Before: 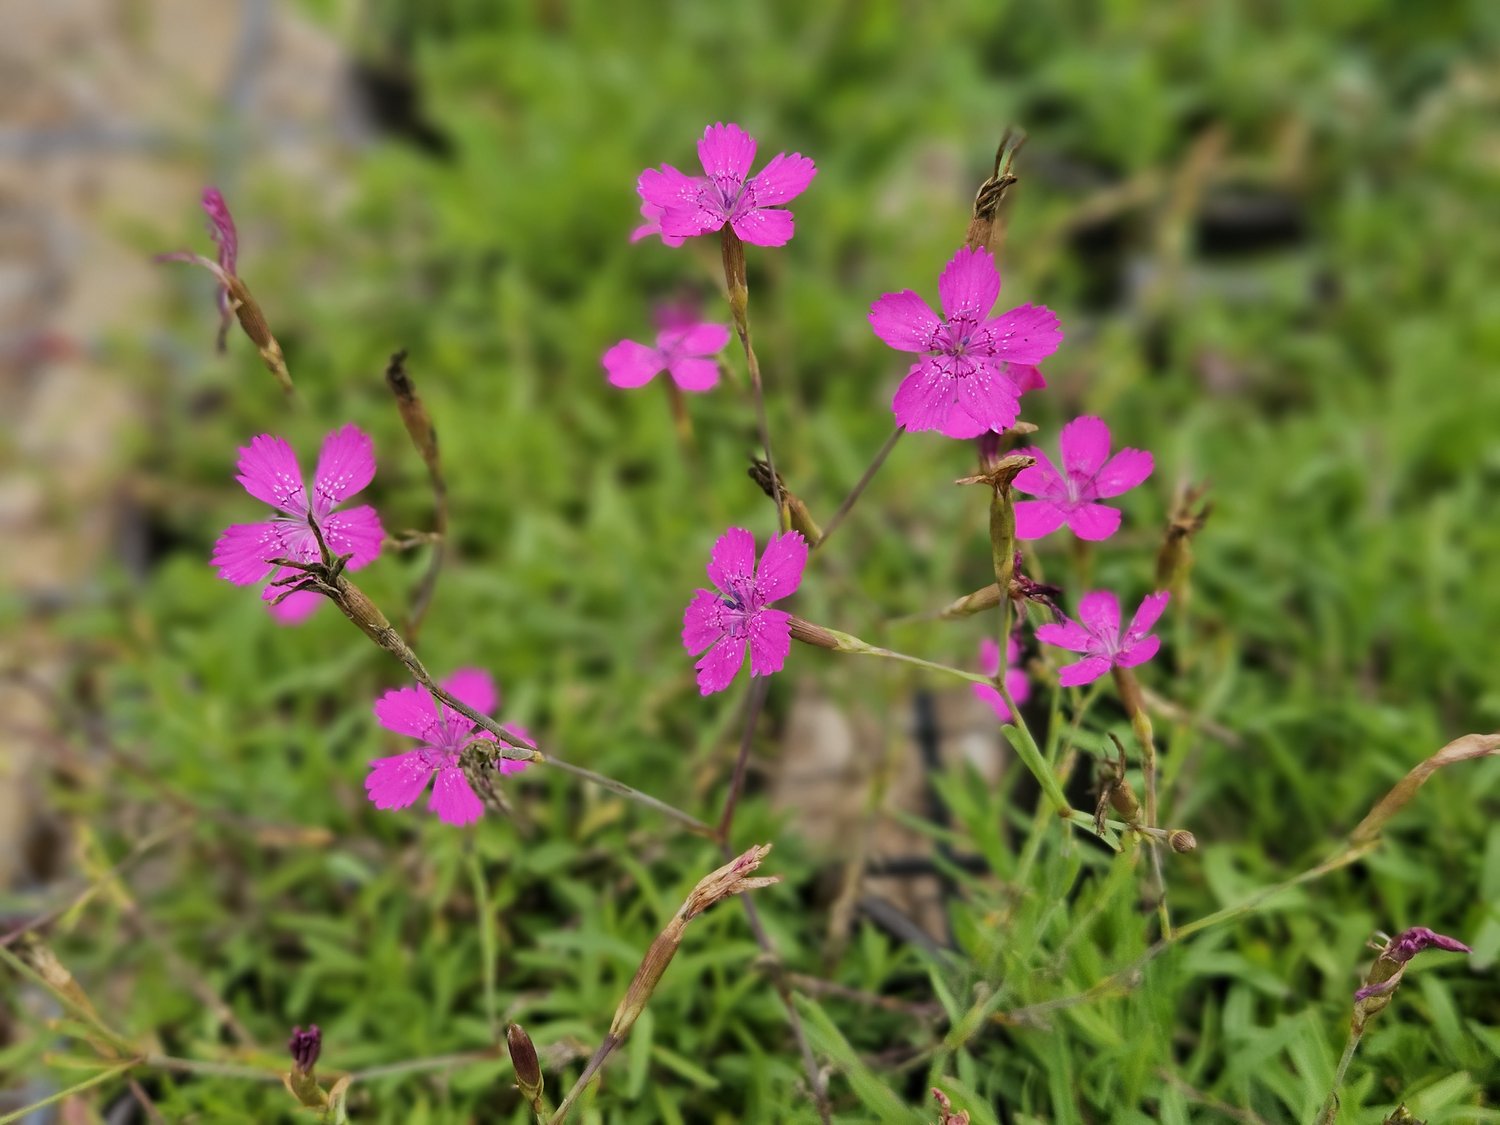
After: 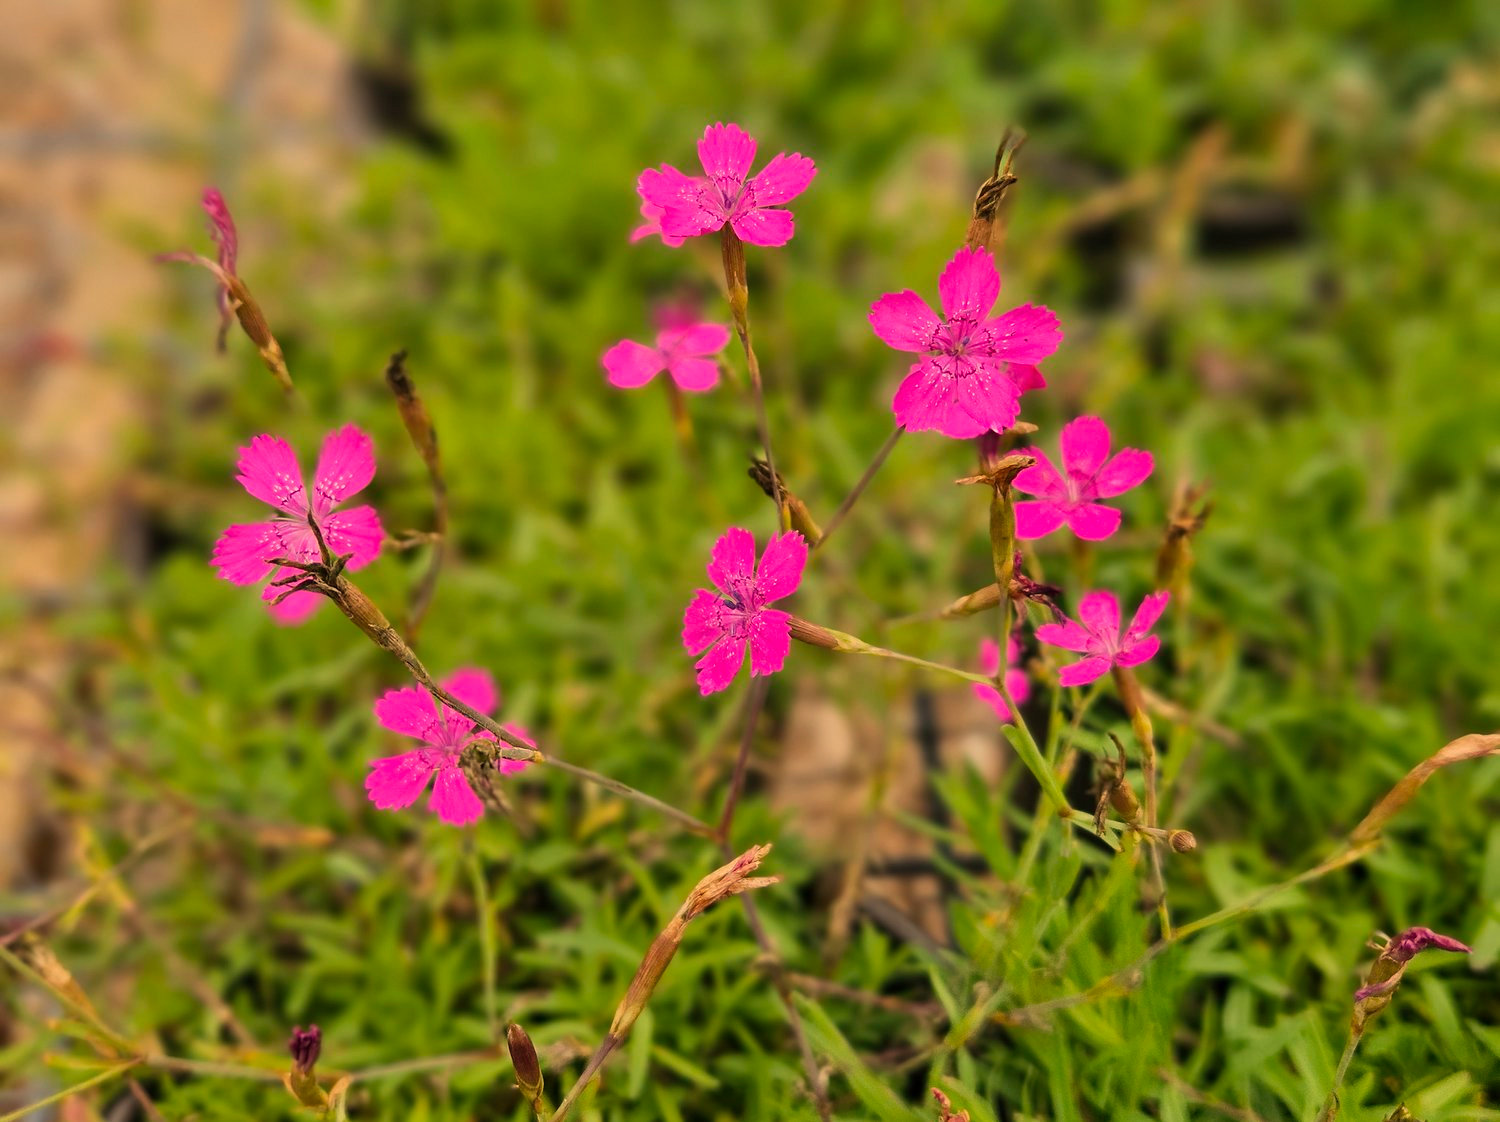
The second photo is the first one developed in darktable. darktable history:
crop: top 0.05%, bottom 0.098%
white balance: red 1.138, green 0.996, blue 0.812
